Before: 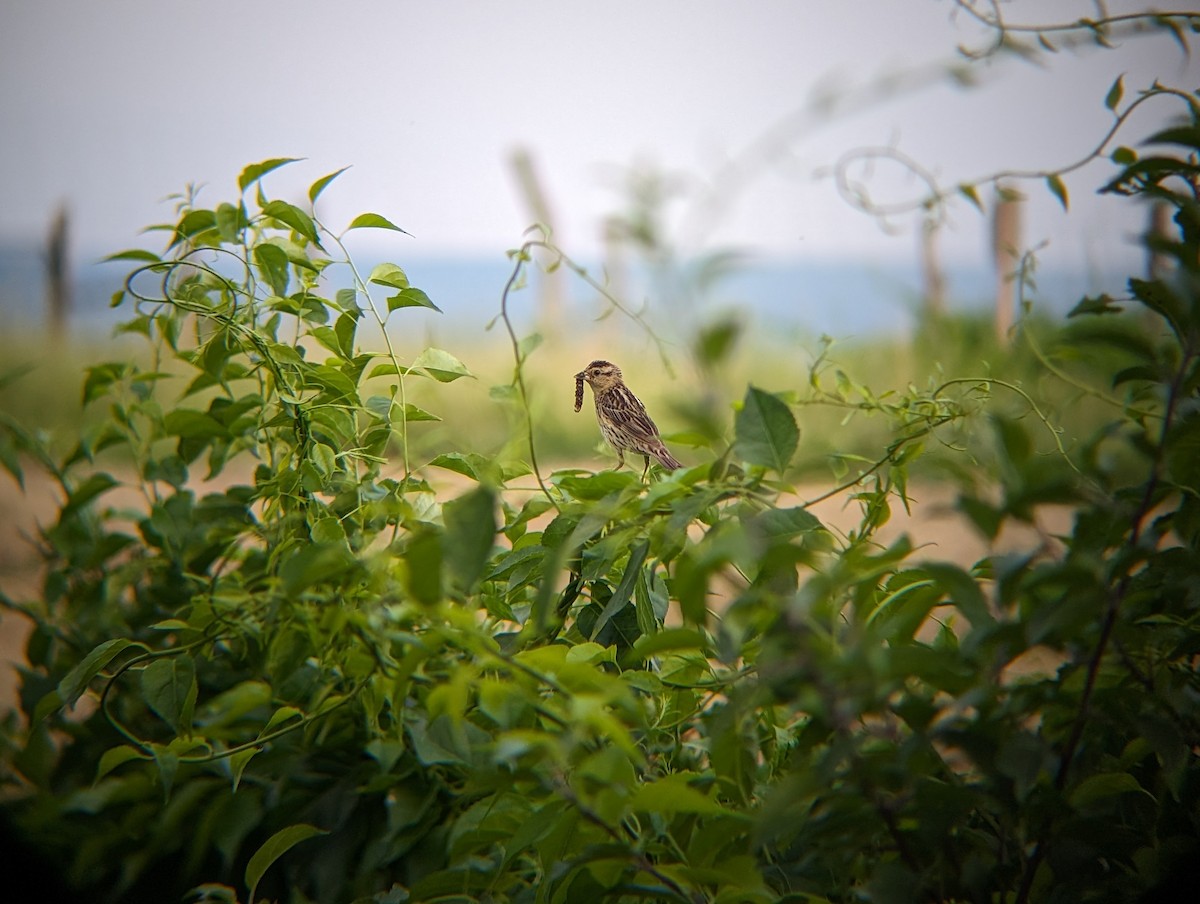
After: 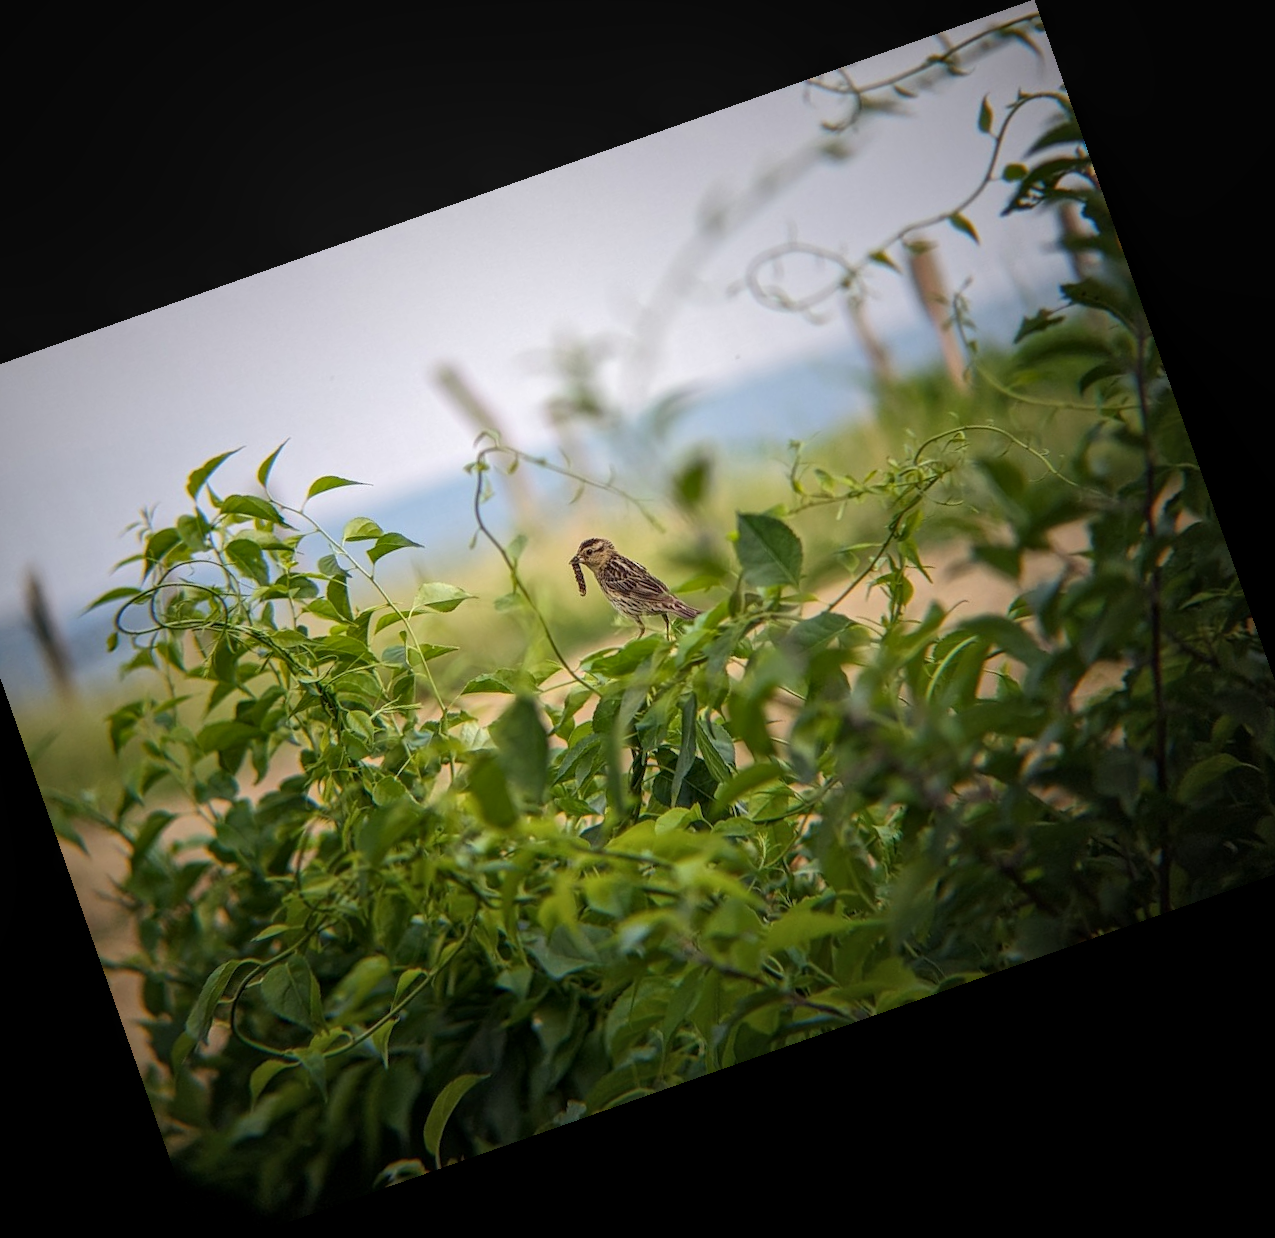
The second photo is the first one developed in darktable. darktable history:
local contrast: on, module defaults
crop and rotate: angle 19.43°, left 6.812%, right 4.125%, bottom 1.087%
